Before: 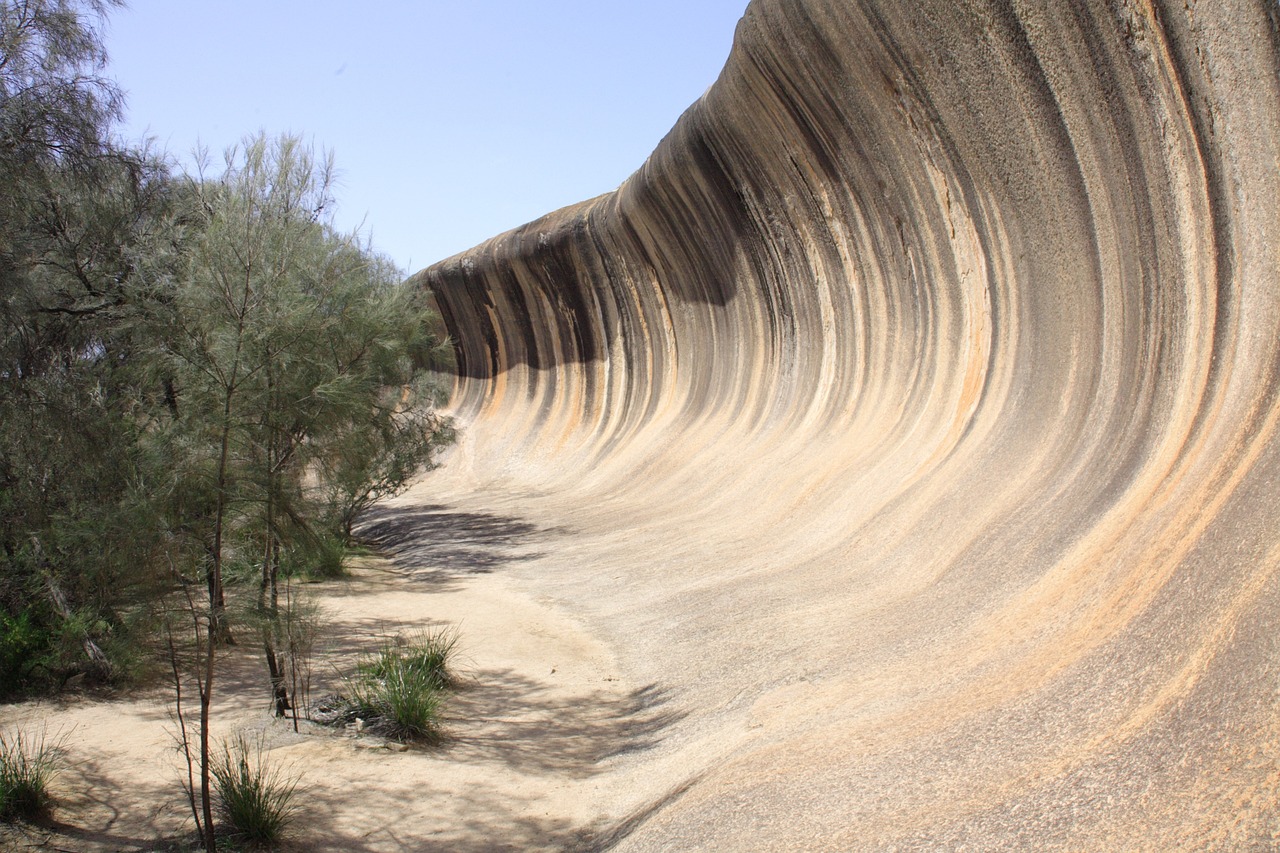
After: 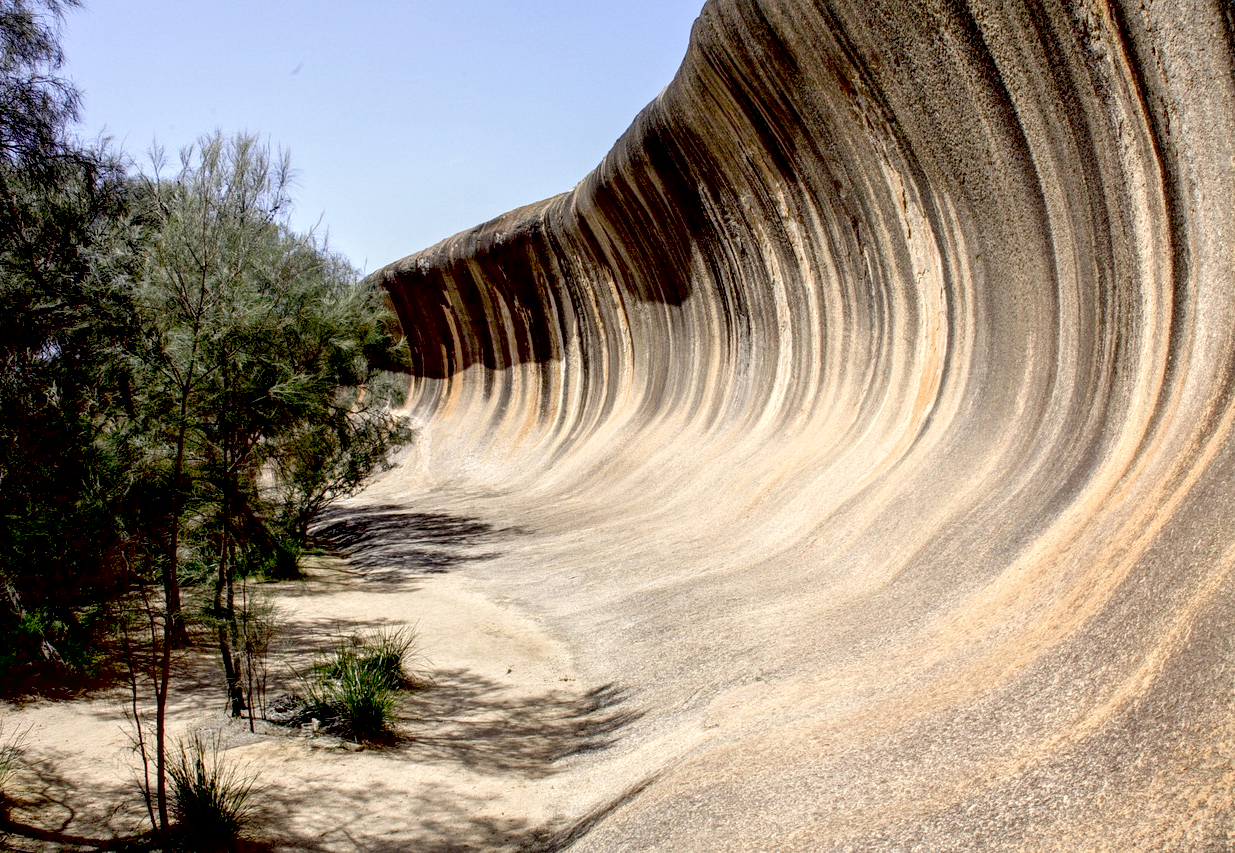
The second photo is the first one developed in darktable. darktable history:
tone equalizer: on, module defaults
local contrast: detail 144%
contrast brightness saturation: saturation -0.061
crop and rotate: left 3.469%
exposure: black level correction 0.057, compensate highlight preservation false
